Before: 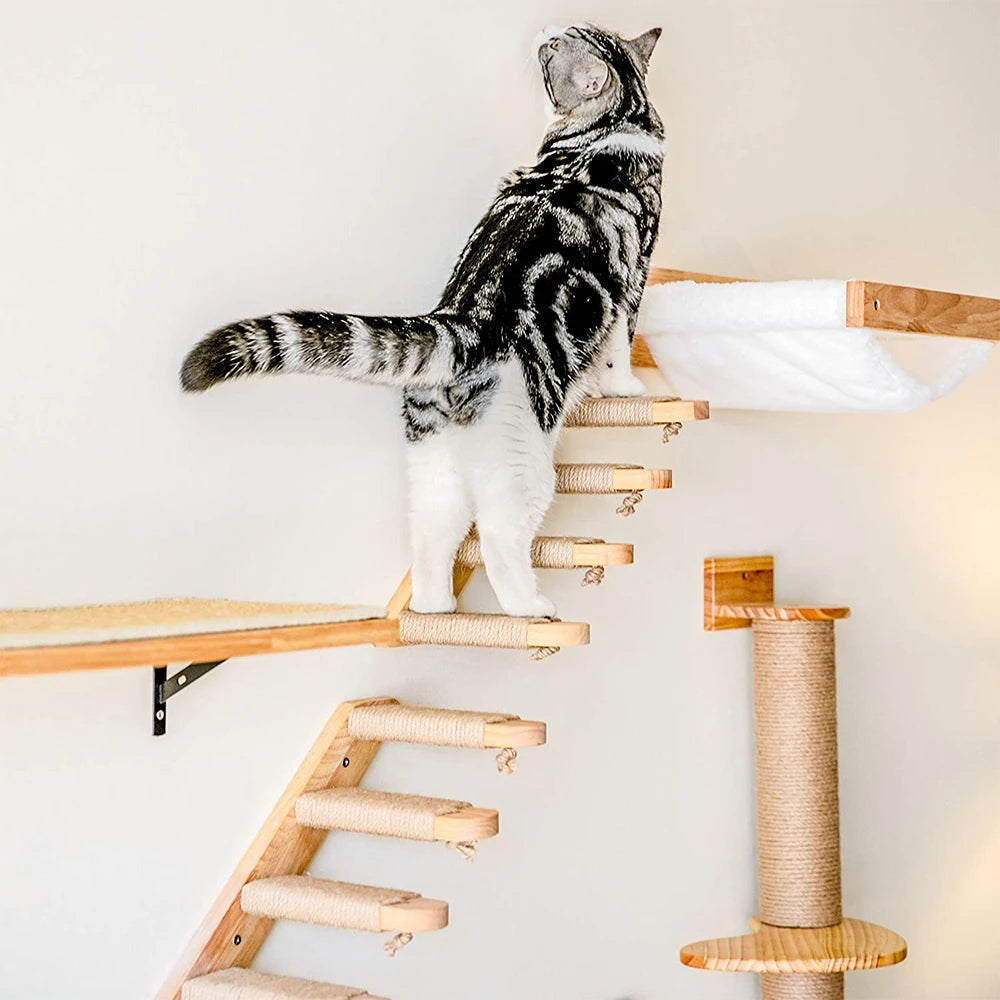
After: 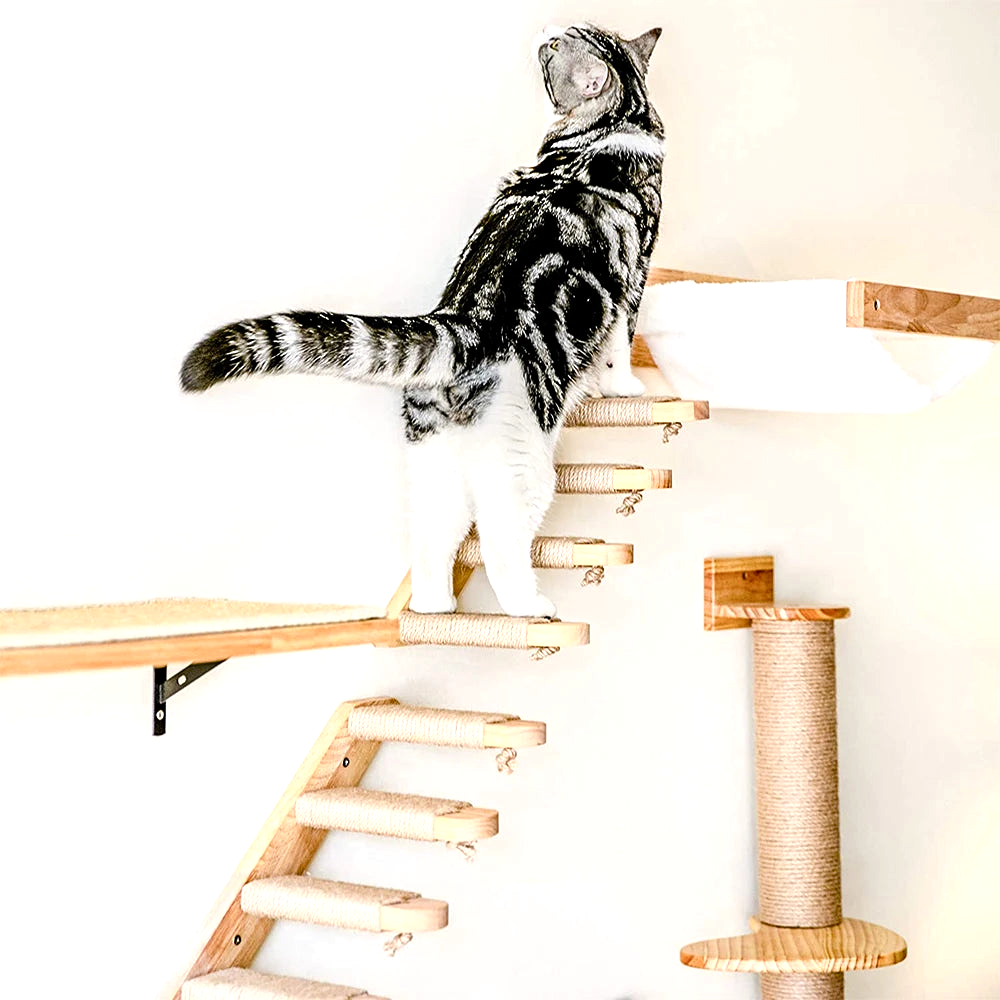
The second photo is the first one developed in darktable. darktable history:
color balance rgb: shadows lift › luminance -20%, power › hue 72.24°, highlights gain › luminance 15%, global offset › hue 171.6°, perceptual saturation grading › highlights -30%, perceptual saturation grading › shadows 20%, global vibrance 30%, contrast 10%
exposure: compensate highlight preservation false
